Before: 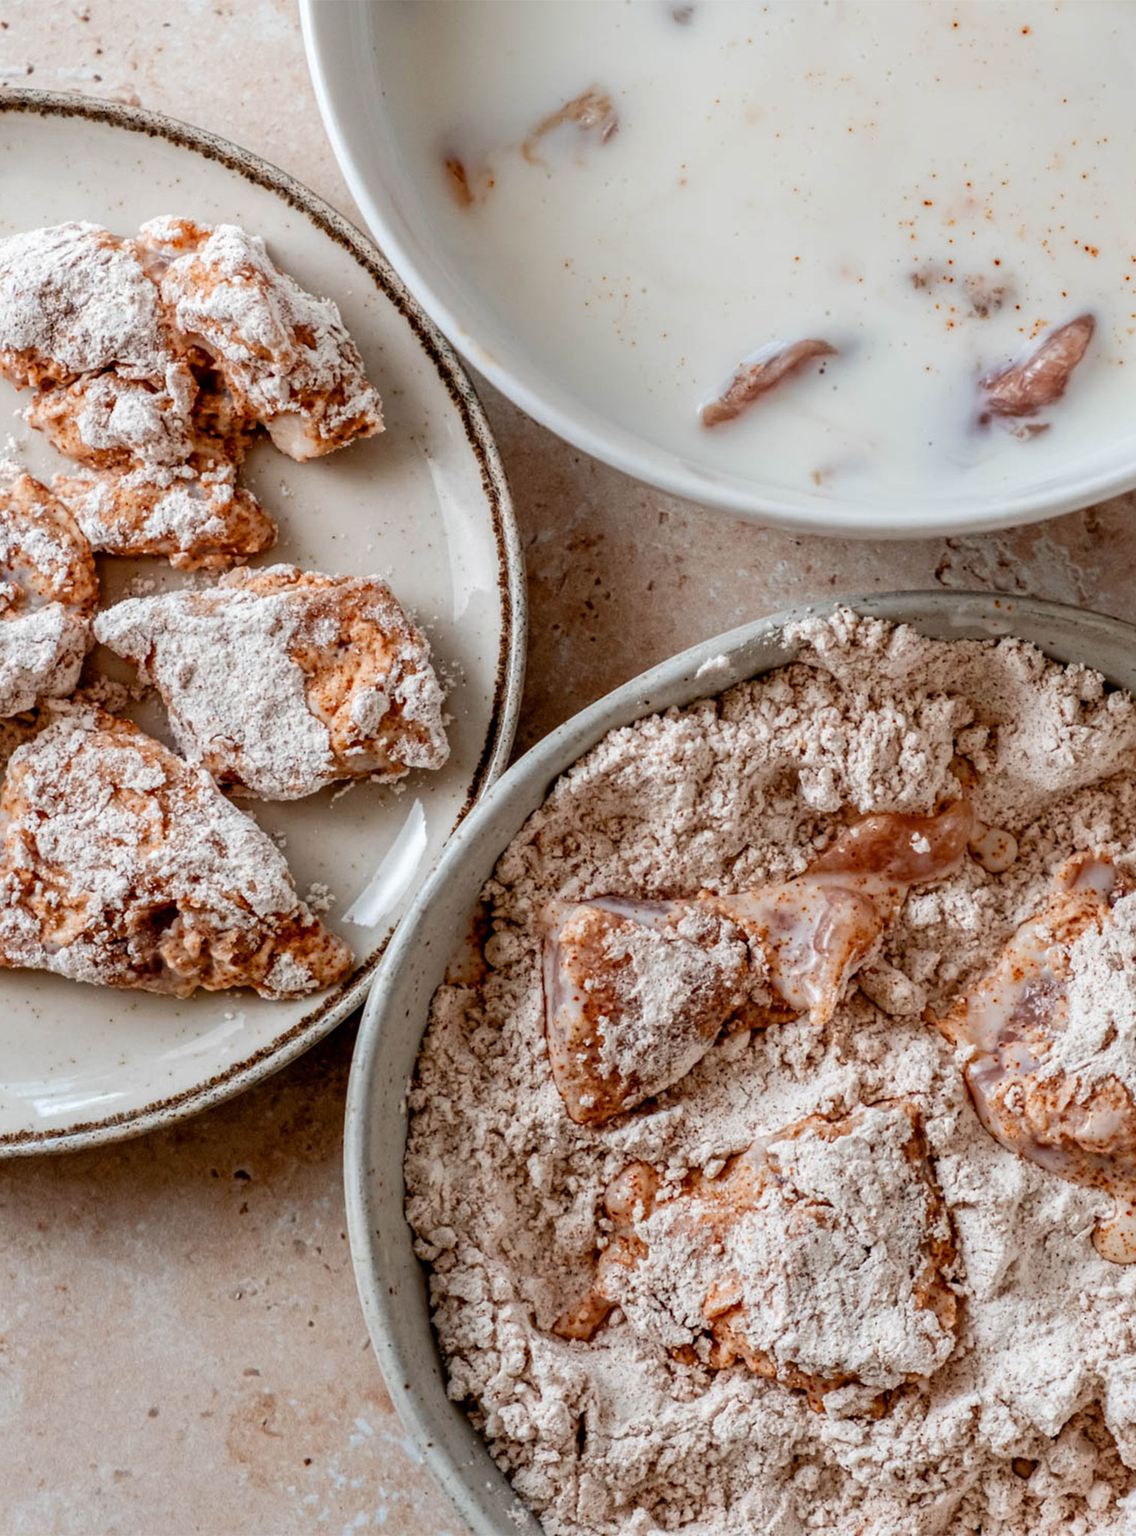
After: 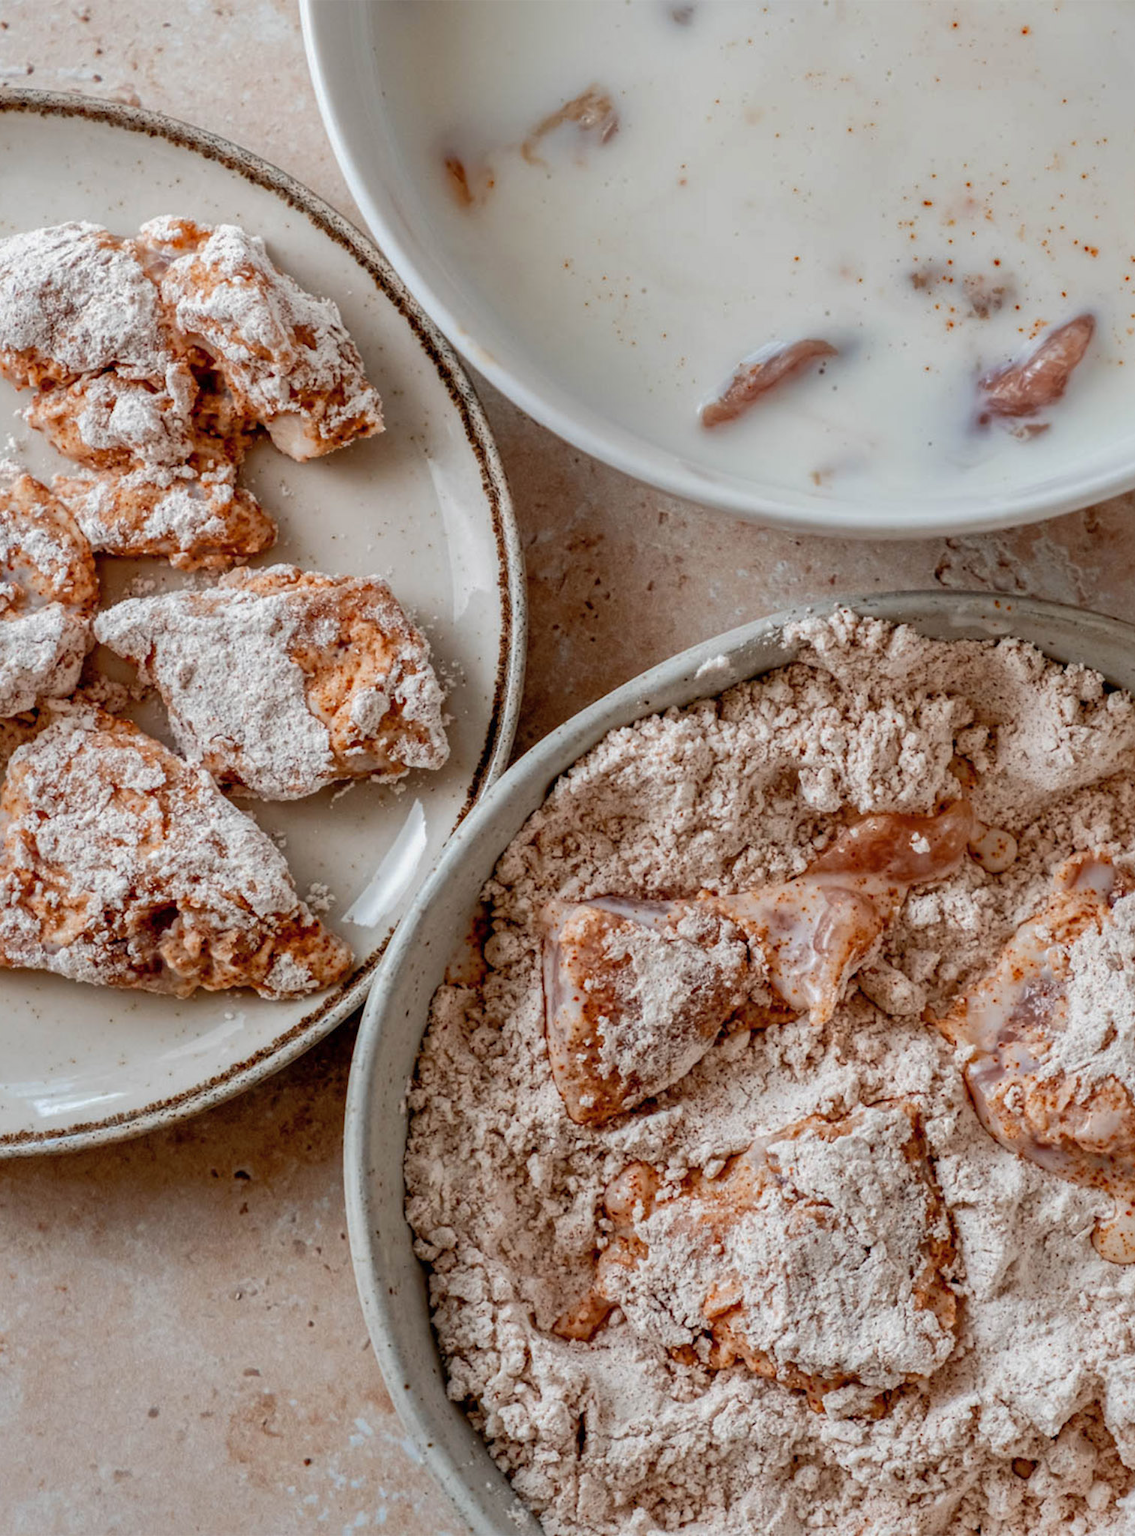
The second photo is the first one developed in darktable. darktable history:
shadows and highlights: on, module defaults
exposure: exposure -0.072 EV, compensate highlight preservation false
